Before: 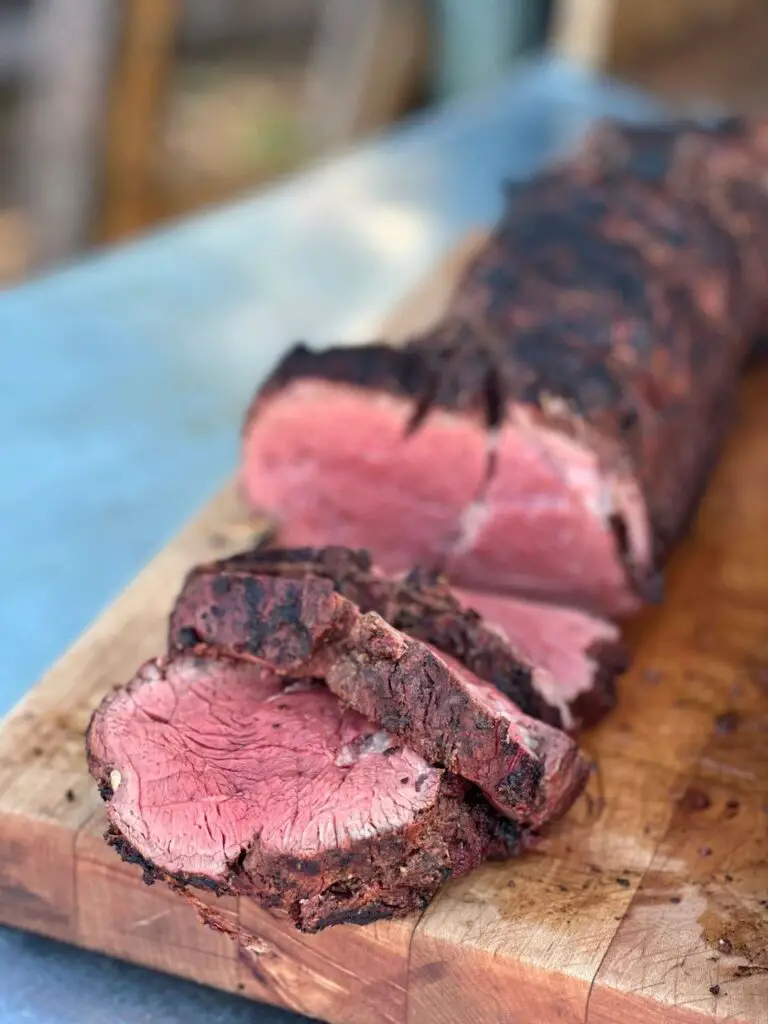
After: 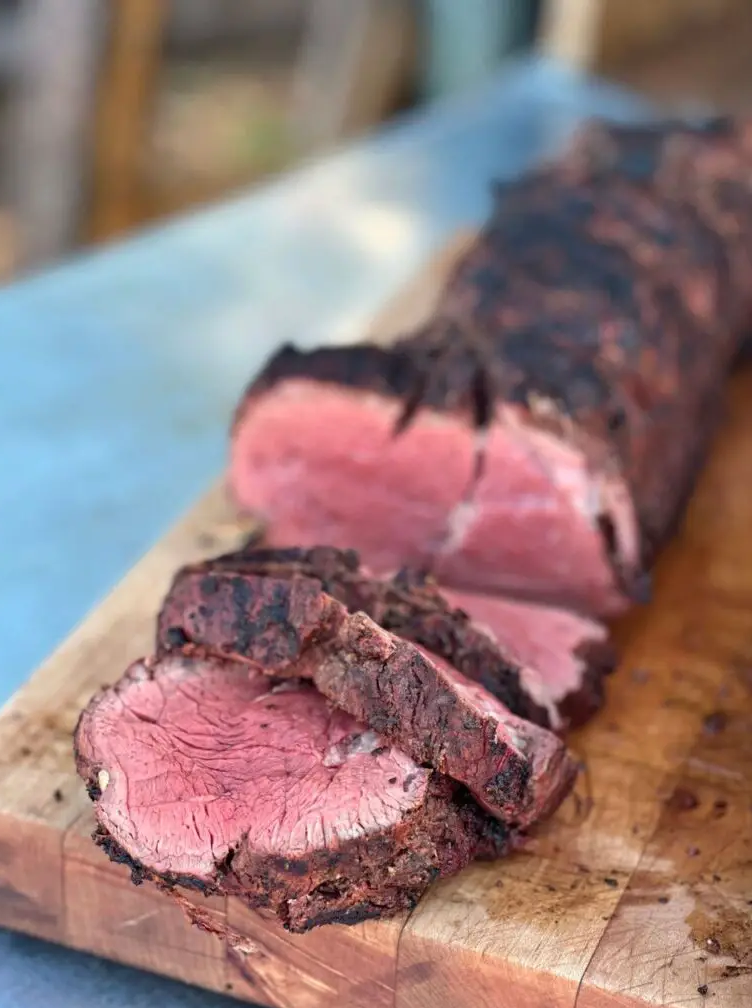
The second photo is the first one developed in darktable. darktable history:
crop: left 1.684%, right 0.278%, bottom 1.553%
